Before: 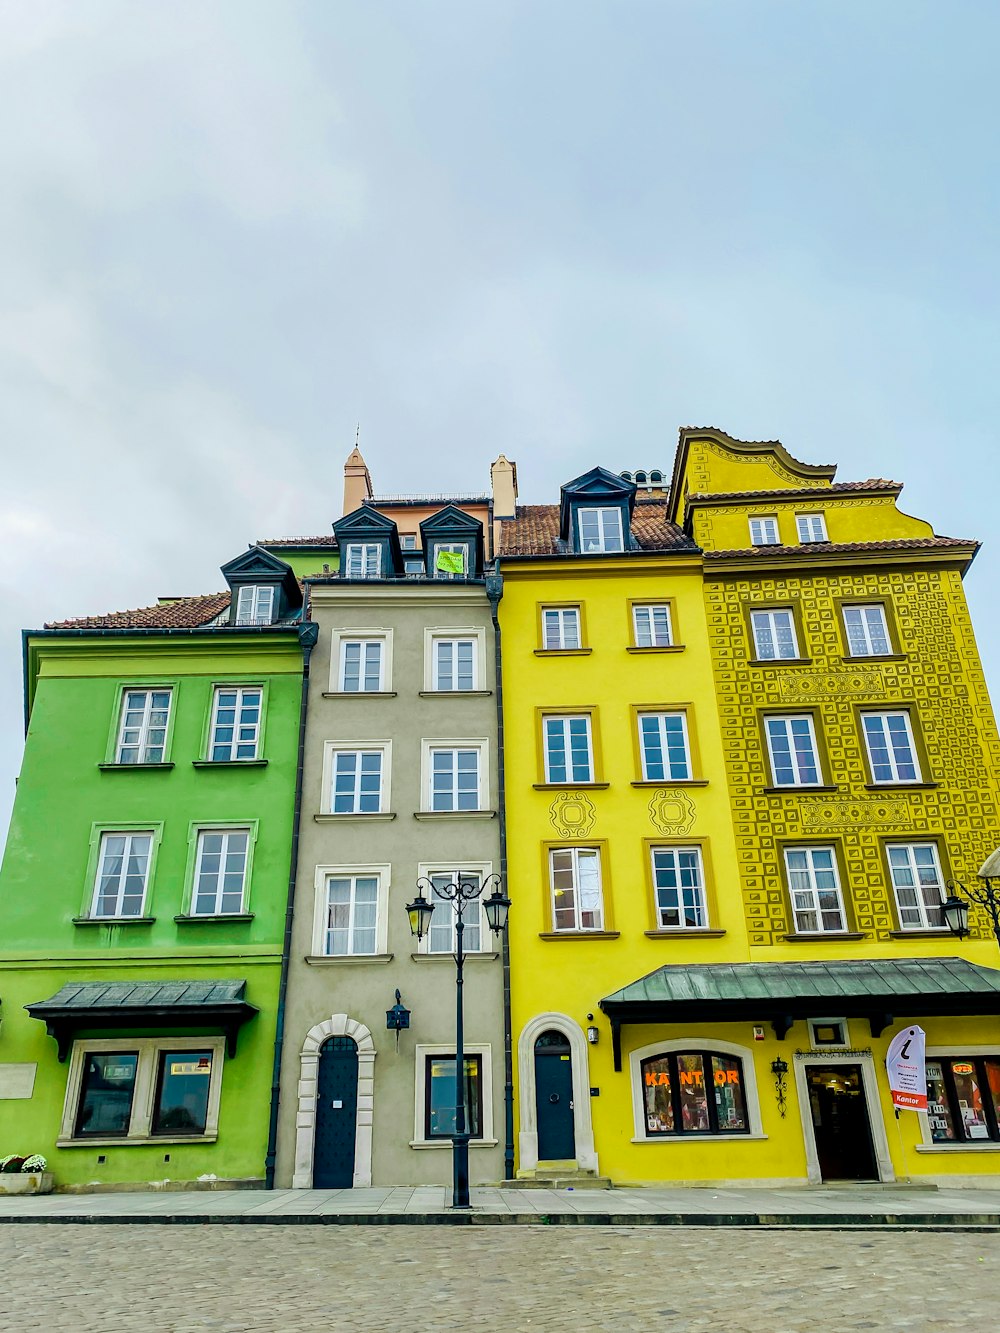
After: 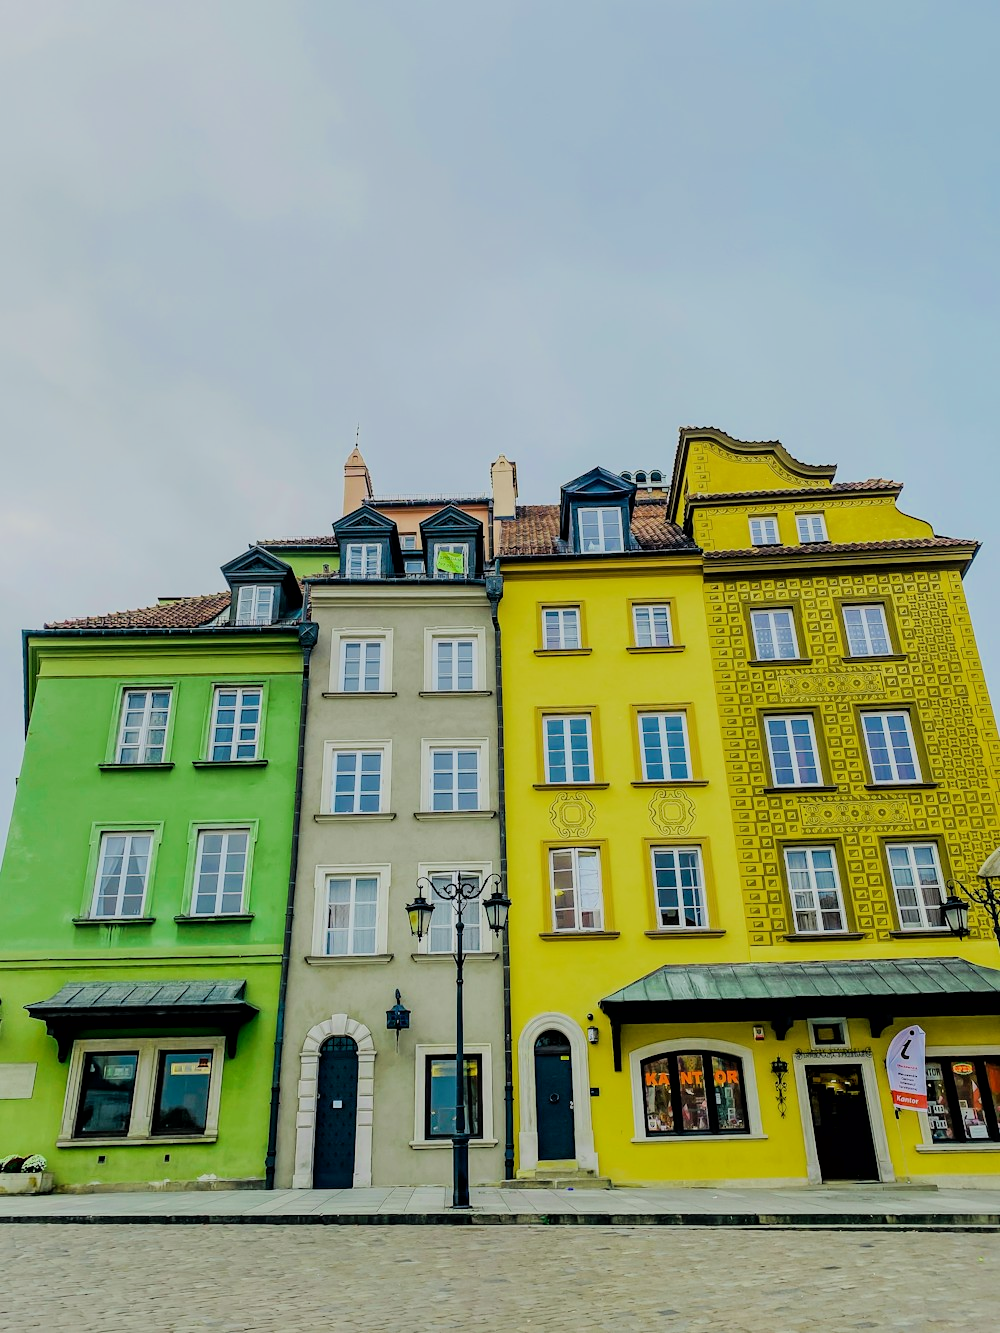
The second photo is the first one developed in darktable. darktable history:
filmic rgb: black relative exposure -7.11 EV, white relative exposure 5.34 EV, threshold 2.95 EV, hardness 3.03, color science v6 (2022), iterations of high-quality reconstruction 0, enable highlight reconstruction true
